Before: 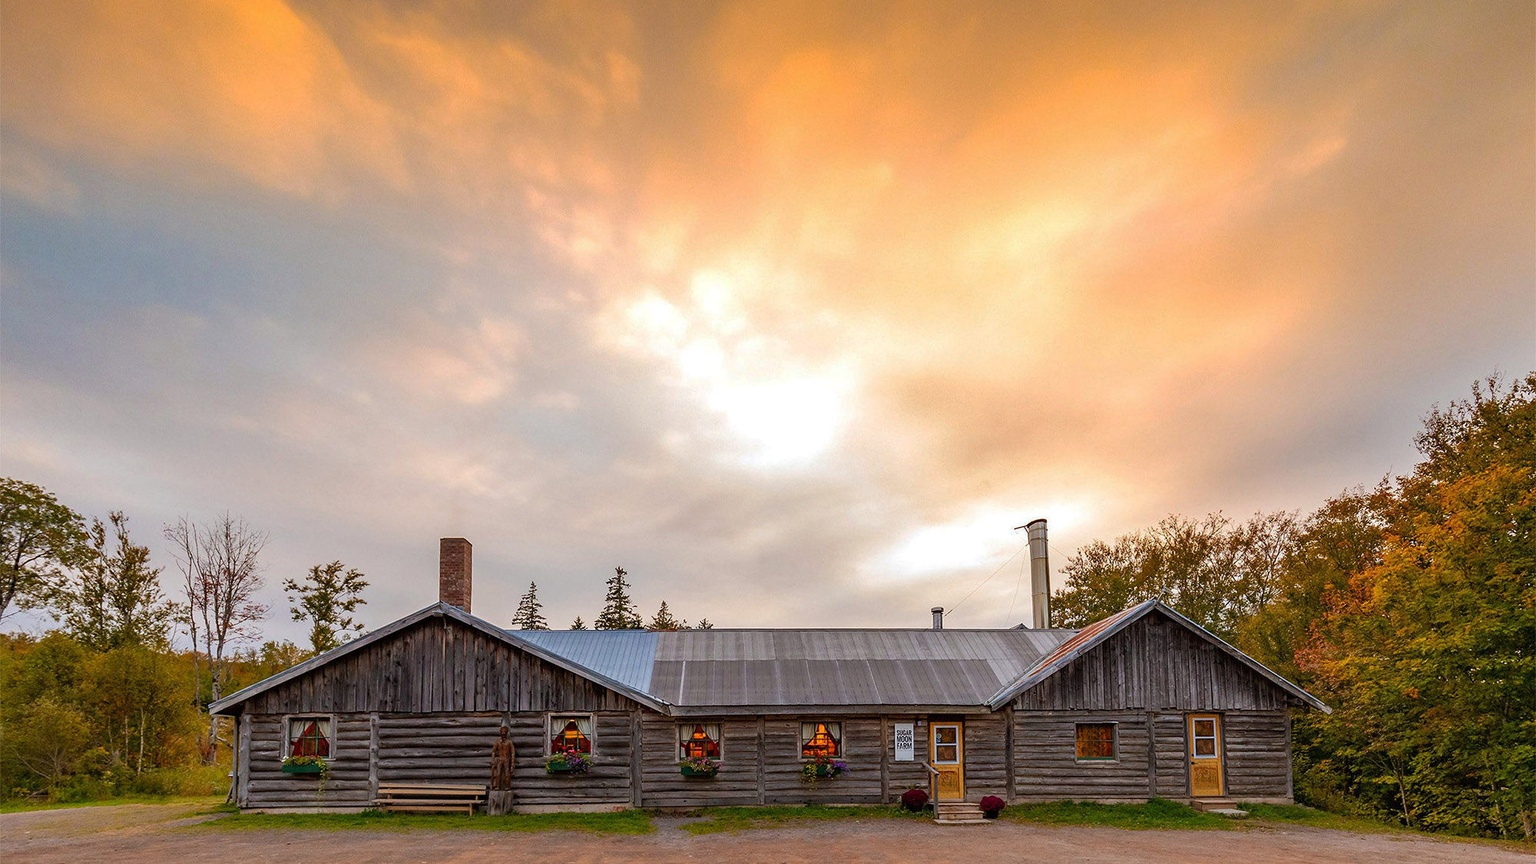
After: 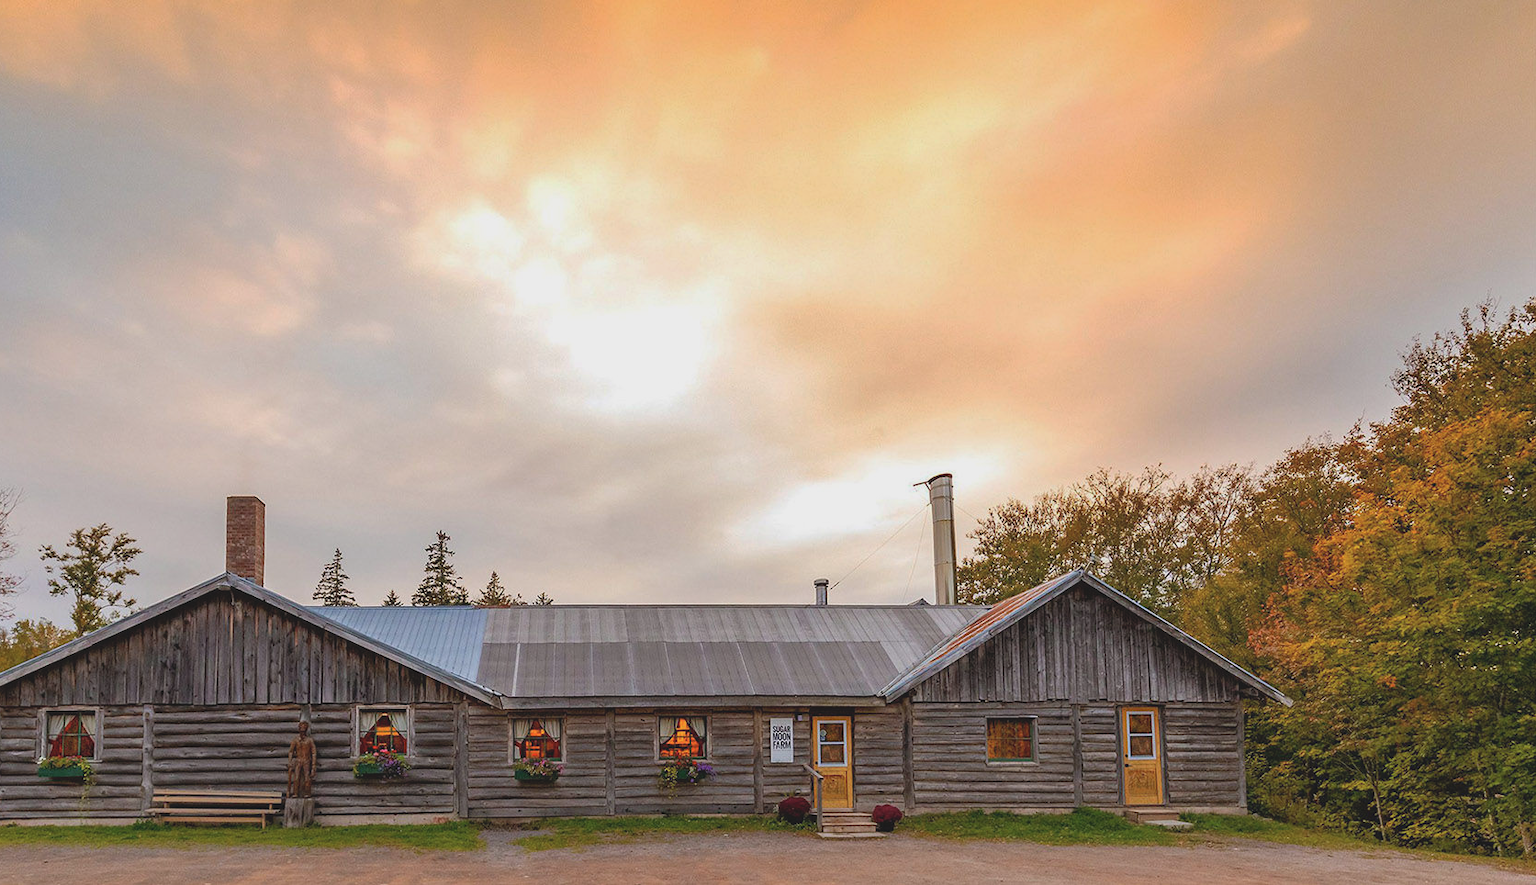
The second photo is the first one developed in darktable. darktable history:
contrast brightness saturation: contrast -0.15, brightness 0.05, saturation -0.12
crop: left 16.315%, top 14.246%
